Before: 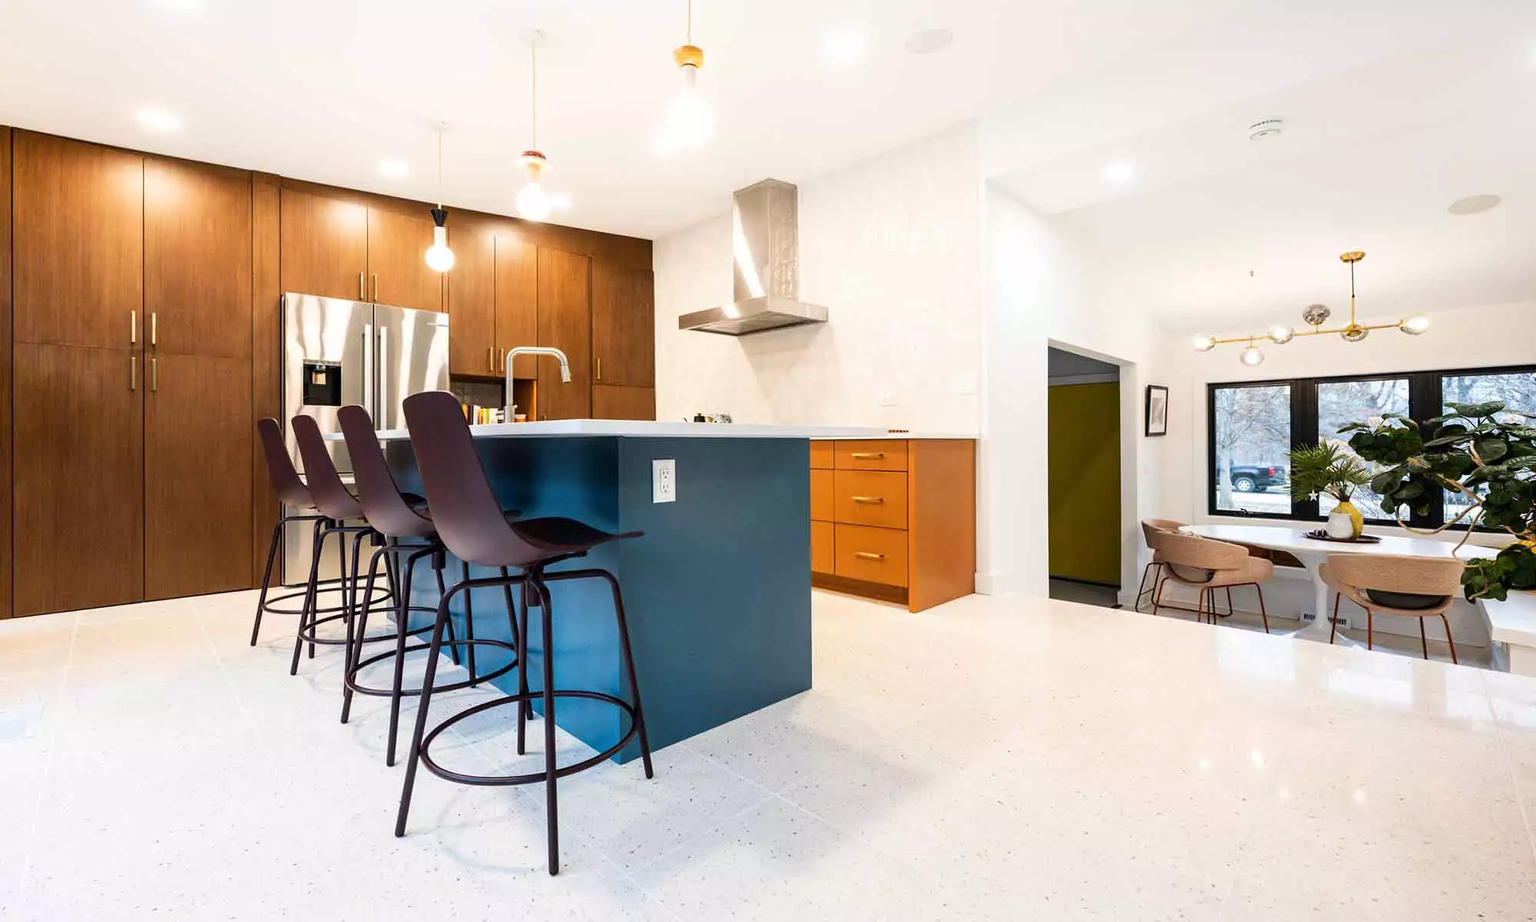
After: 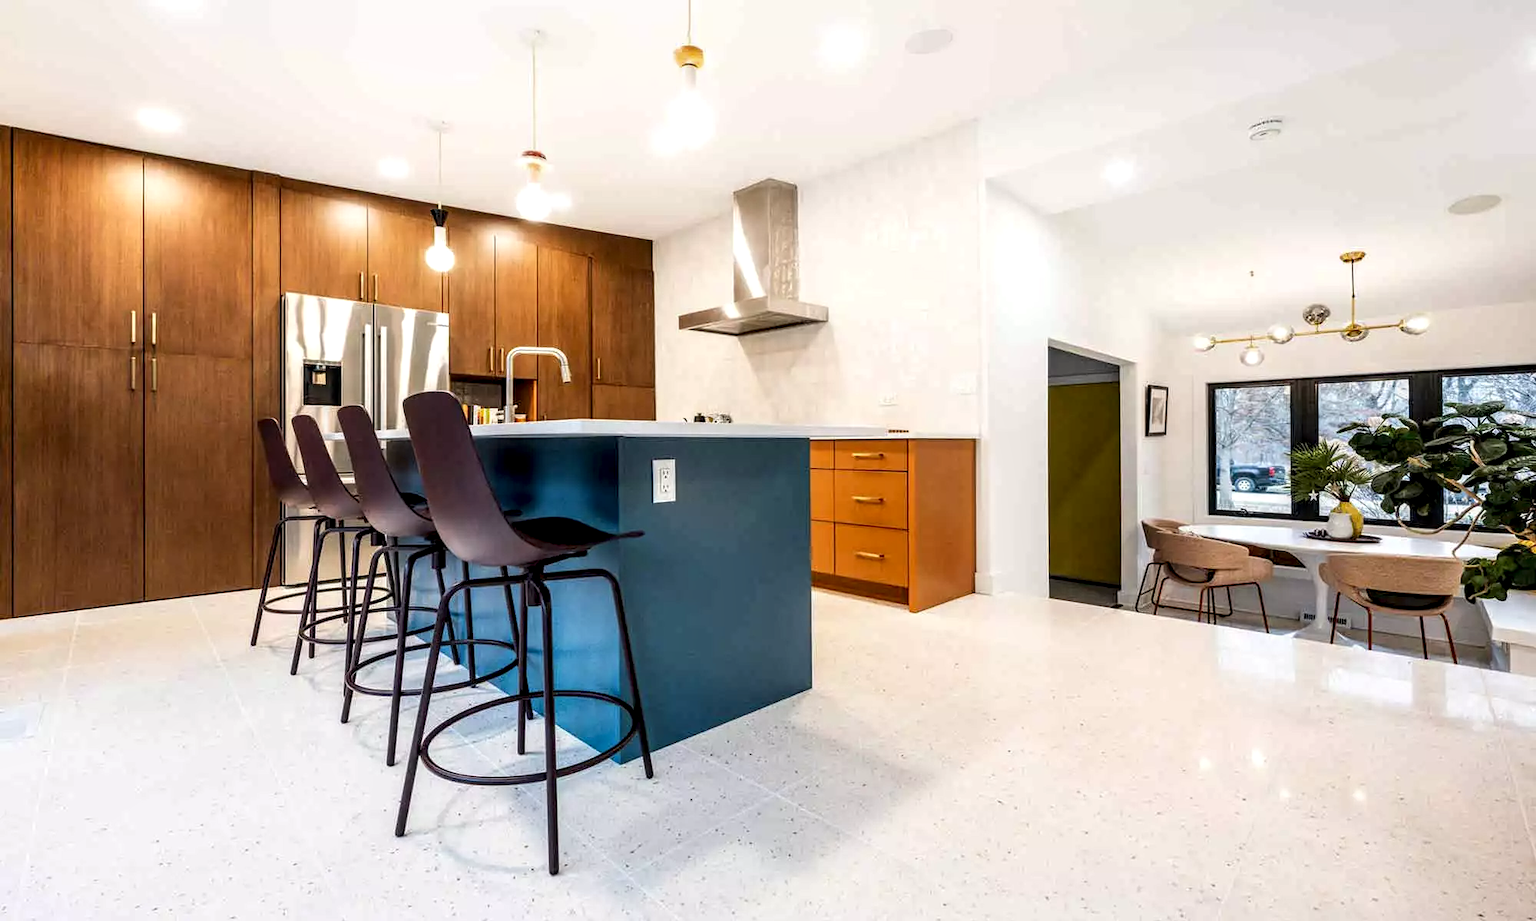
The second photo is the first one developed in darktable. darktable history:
local contrast: detail 150%
color calibration: gray › normalize channels true, illuminant same as pipeline (D50), adaptation XYZ, x 0.345, y 0.359, temperature 5008.5 K, gamut compression 0.03
